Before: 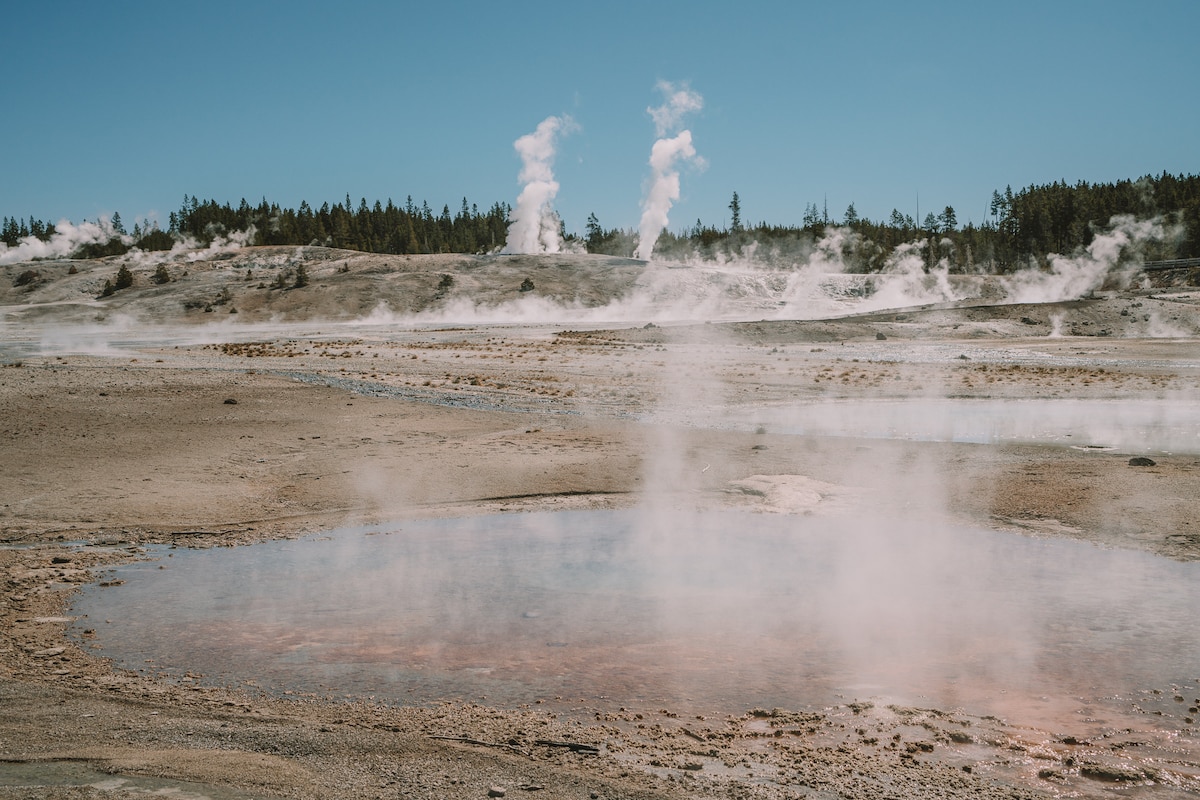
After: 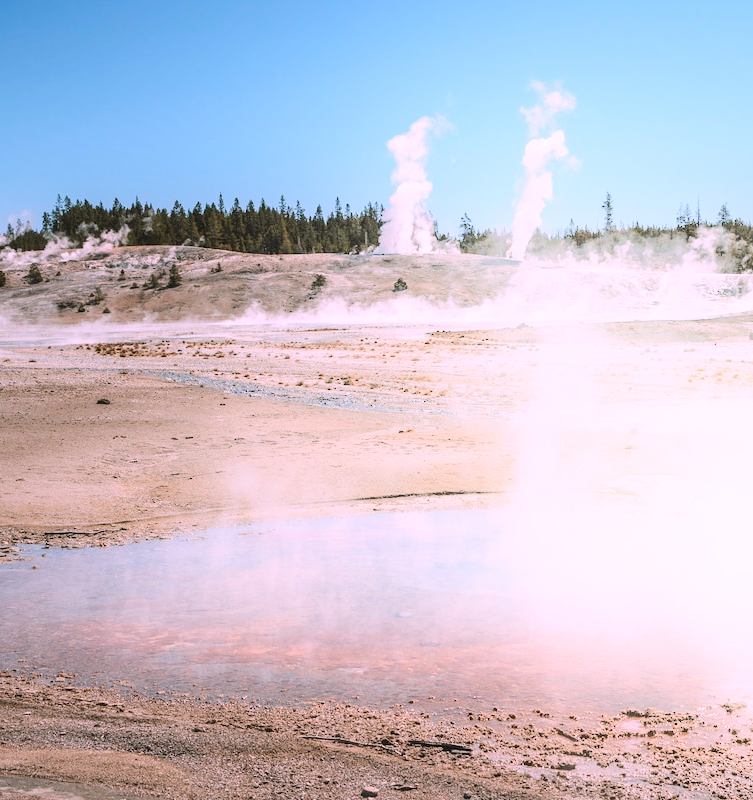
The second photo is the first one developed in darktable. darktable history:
shadows and highlights: shadows -21.3, highlights 100, soften with gaussian
white balance: red 1.066, blue 1.119
levels: mode automatic, black 0.023%, white 99.97%, levels [0.062, 0.494, 0.925]
crop: left 10.644%, right 26.528%
contrast brightness saturation: saturation 0.18
